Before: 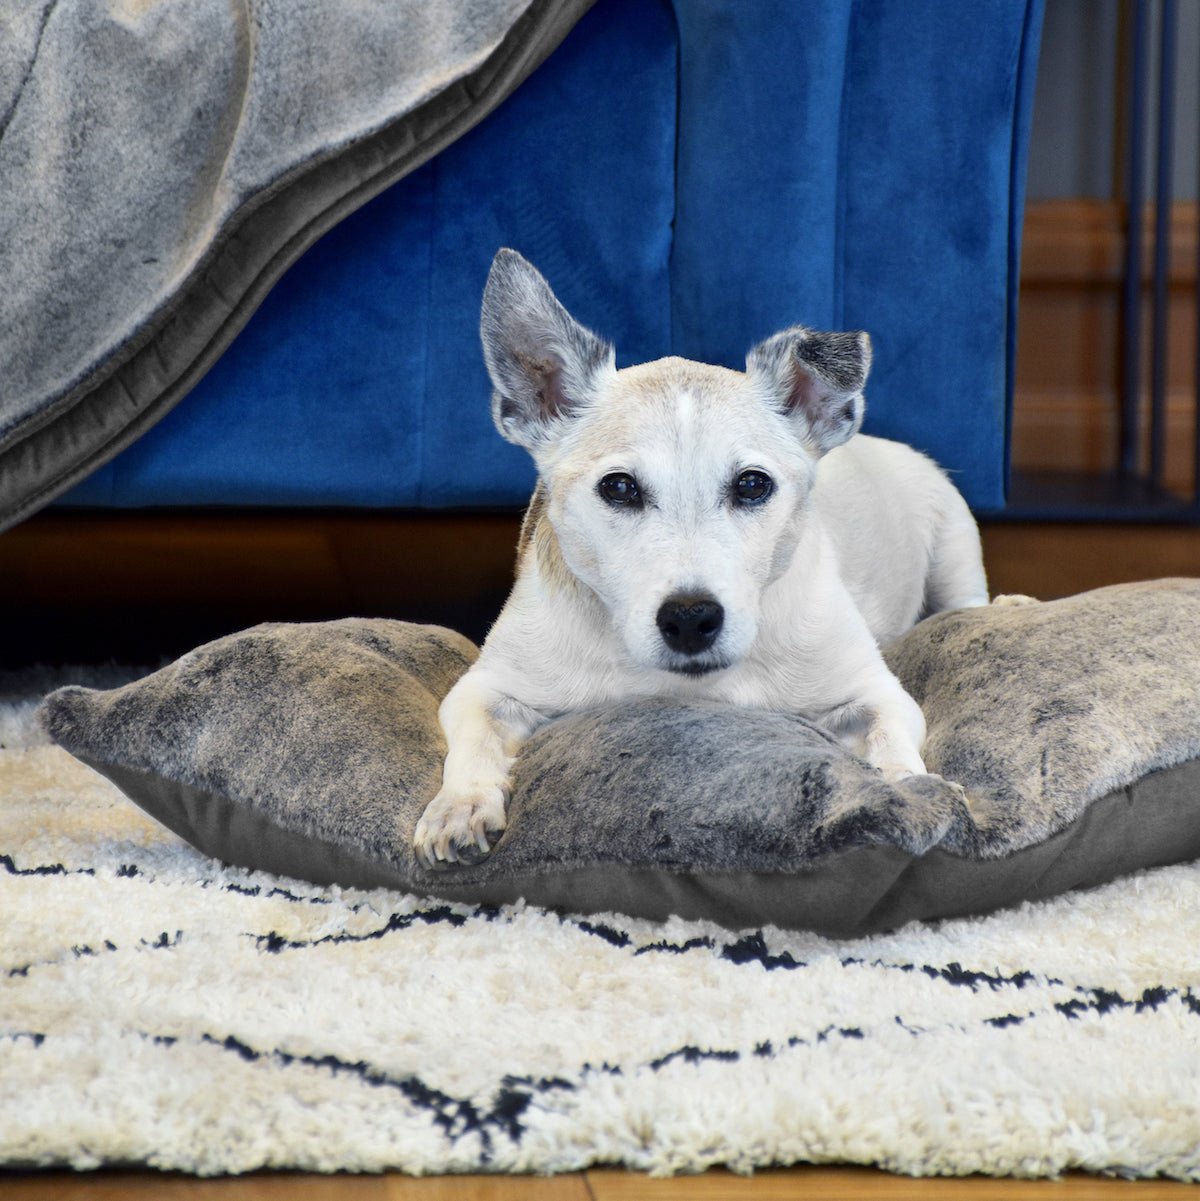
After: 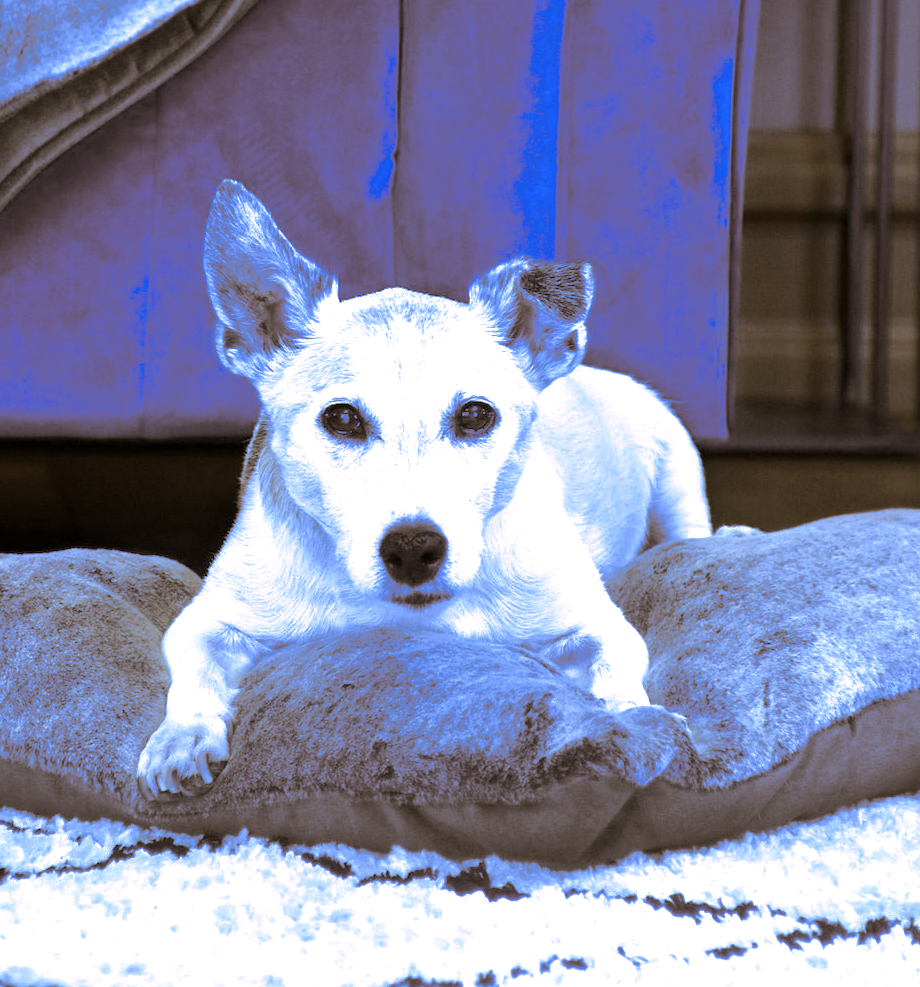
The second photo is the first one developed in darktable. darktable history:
white balance: red 0.766, blue 1.537
tone equalizer: on, module defaults
crop: left 23.095%, top 5.827%, bottom 11.854%
split-toning: shadows › hue 37.98°, highlights › hue 185.58°, balance -55.261
